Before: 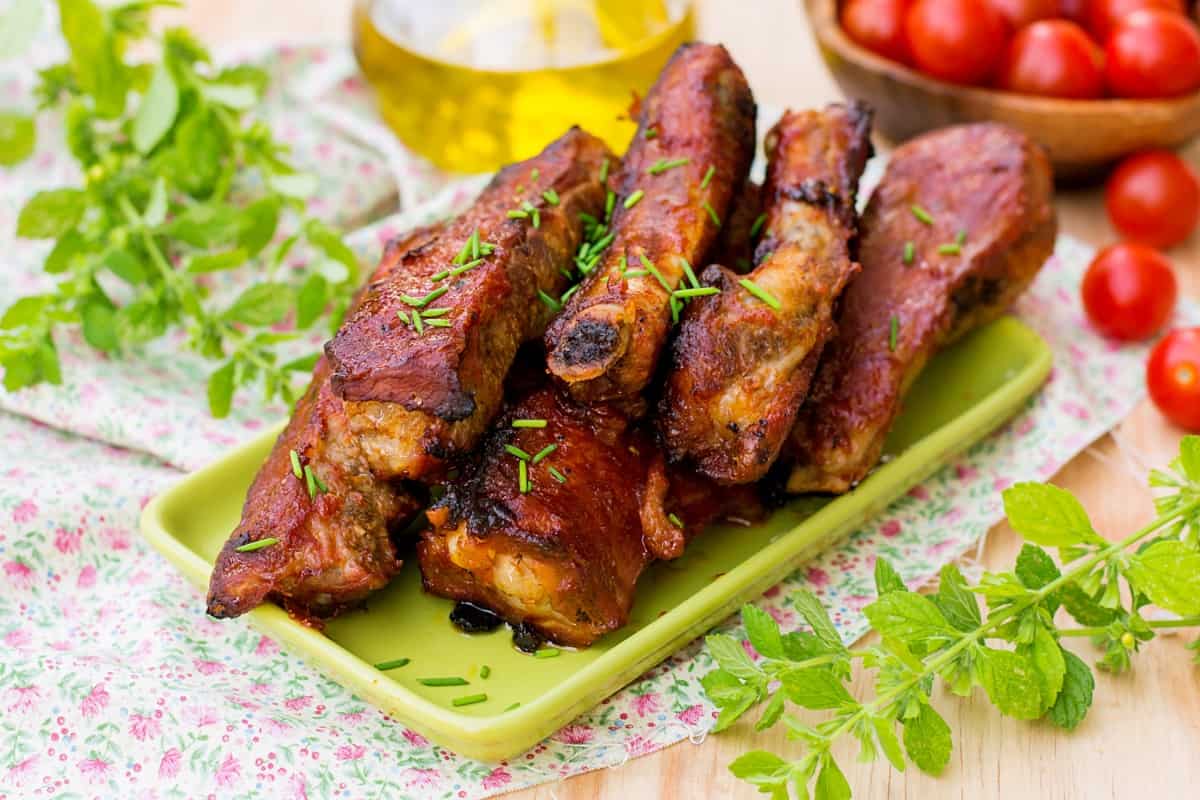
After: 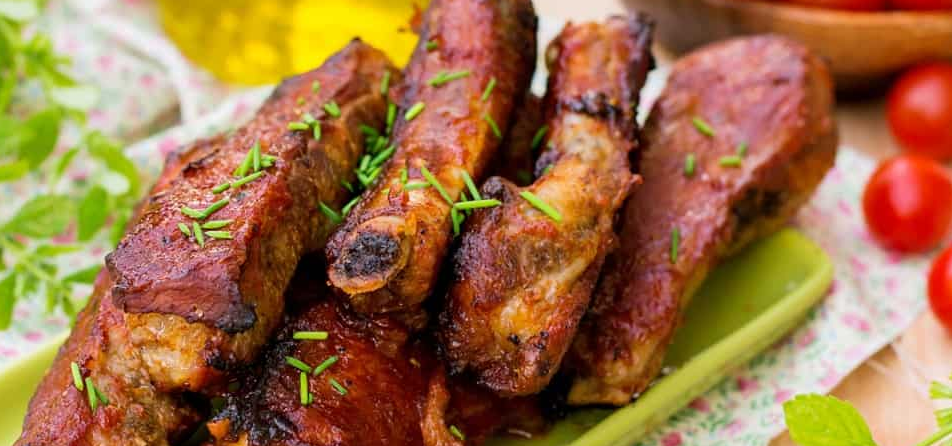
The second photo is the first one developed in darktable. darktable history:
crop: left 18.297%, top 11.107%, right 2.299%, bottom 33.023%
